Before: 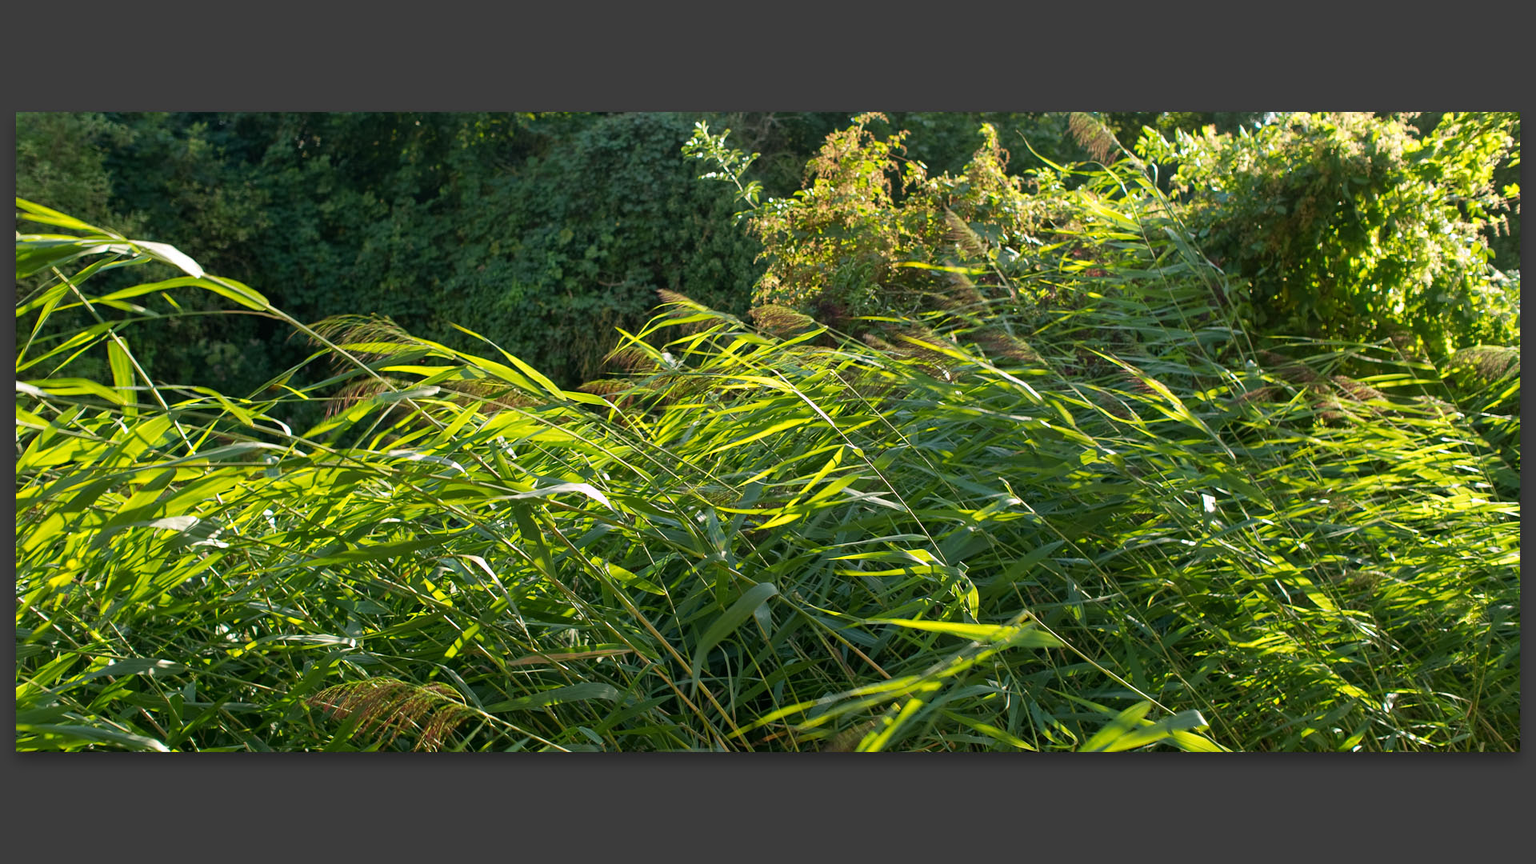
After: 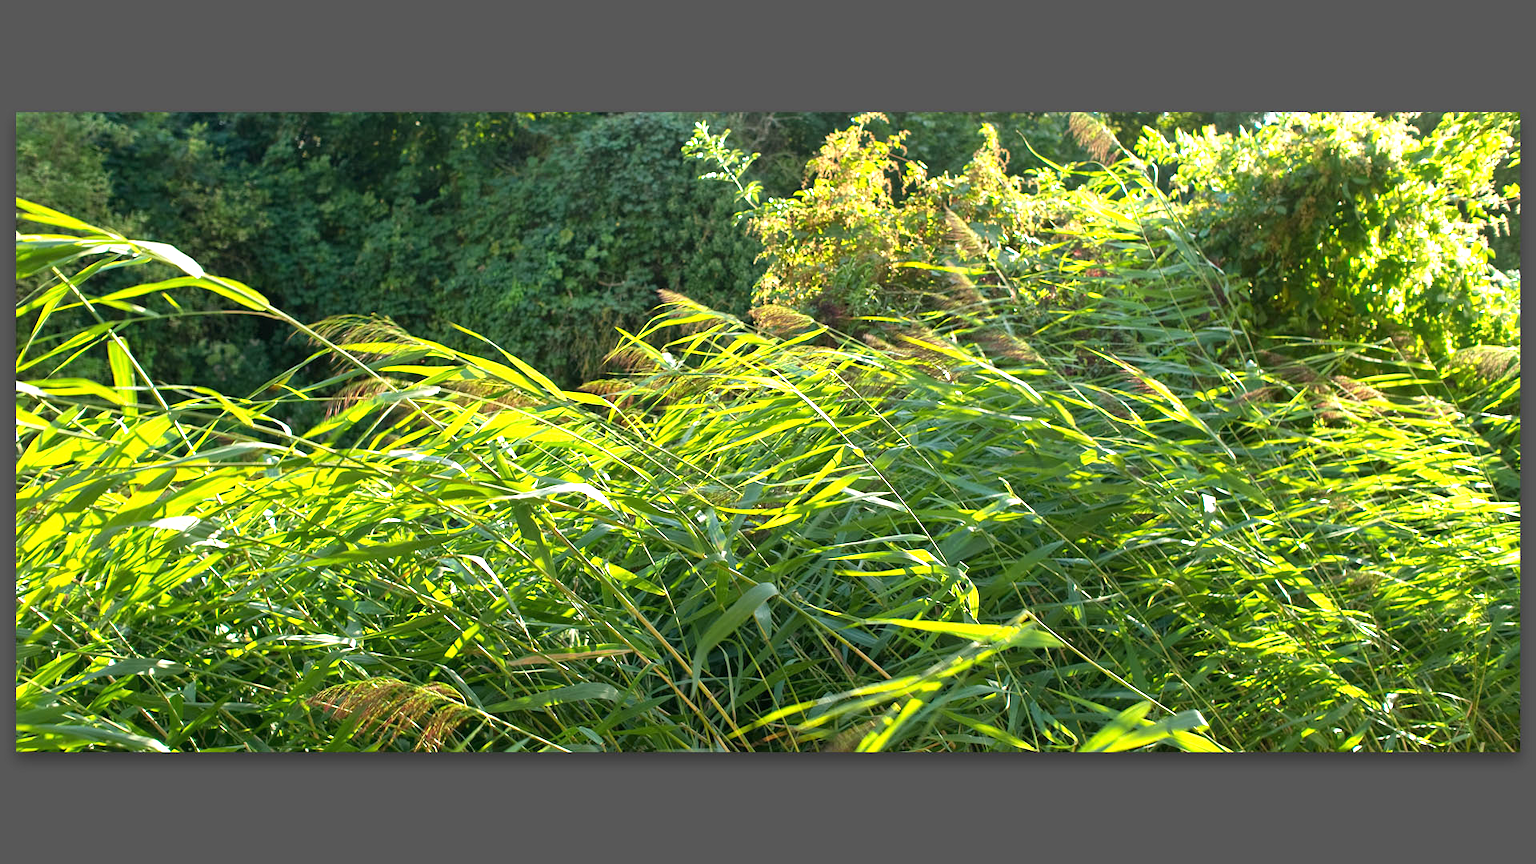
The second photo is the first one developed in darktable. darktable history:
exposure: black level correction 0, exposure 1.1 EV, compensate highlight preservation false
white balance: emerald 1
